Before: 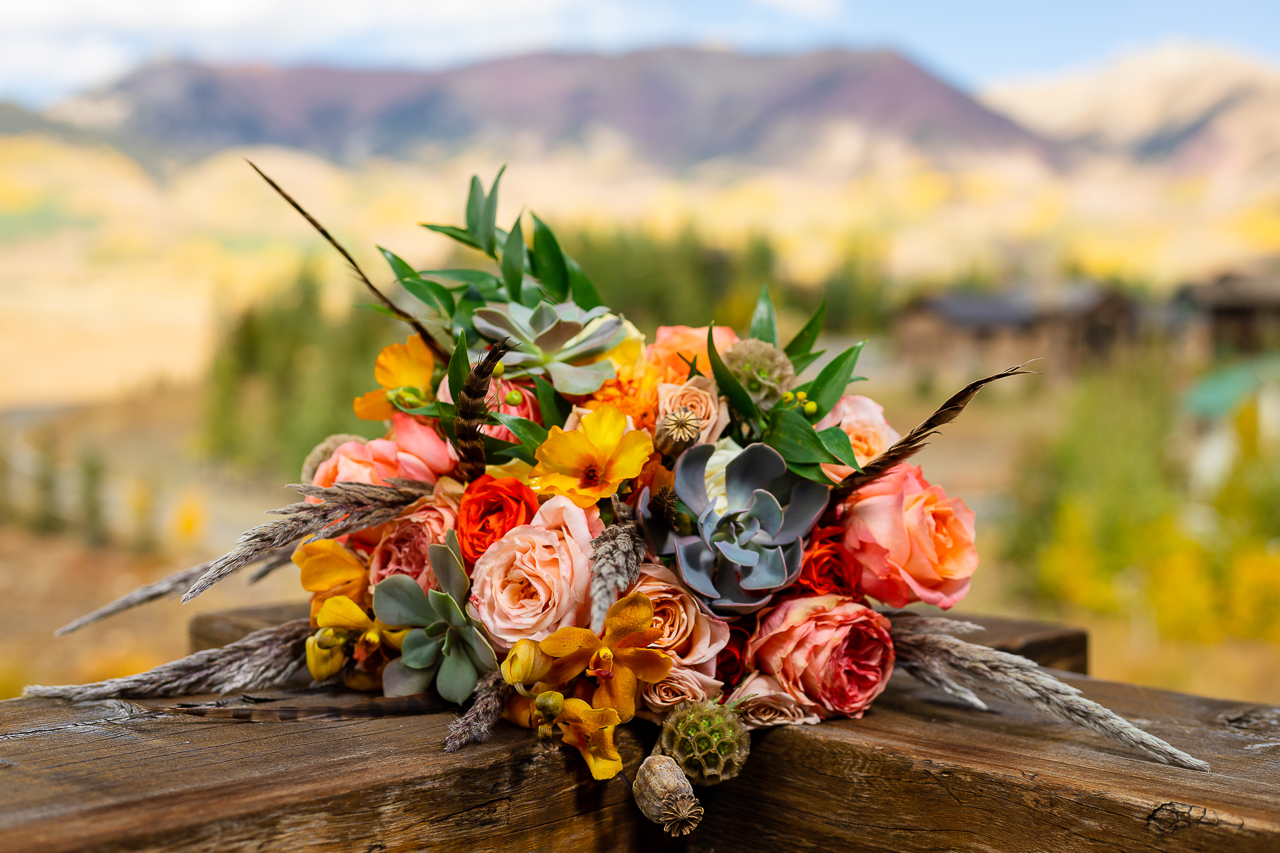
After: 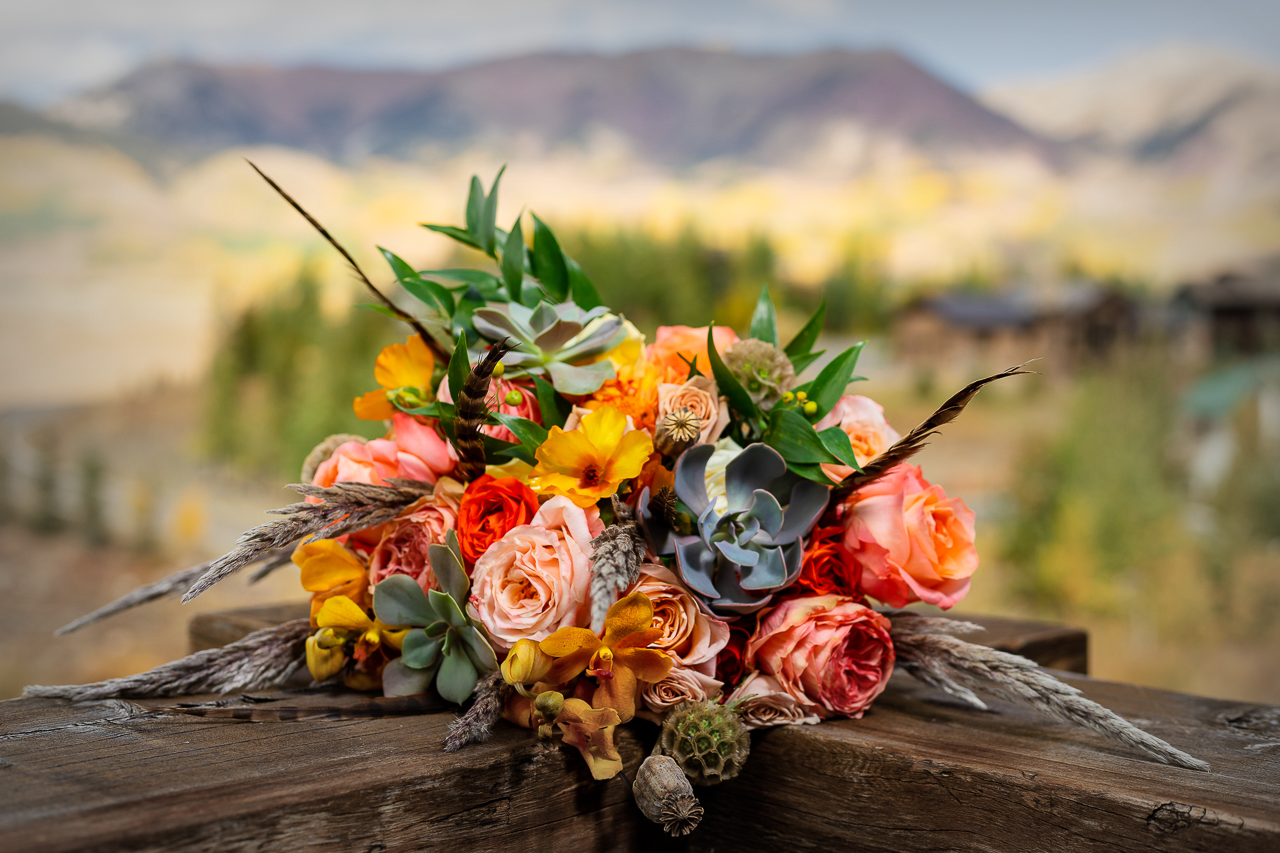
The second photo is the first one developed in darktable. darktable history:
vignetting: fall-off start 53.05%, automatic ratio true, width/height ratio 1.316, shape 0.224
